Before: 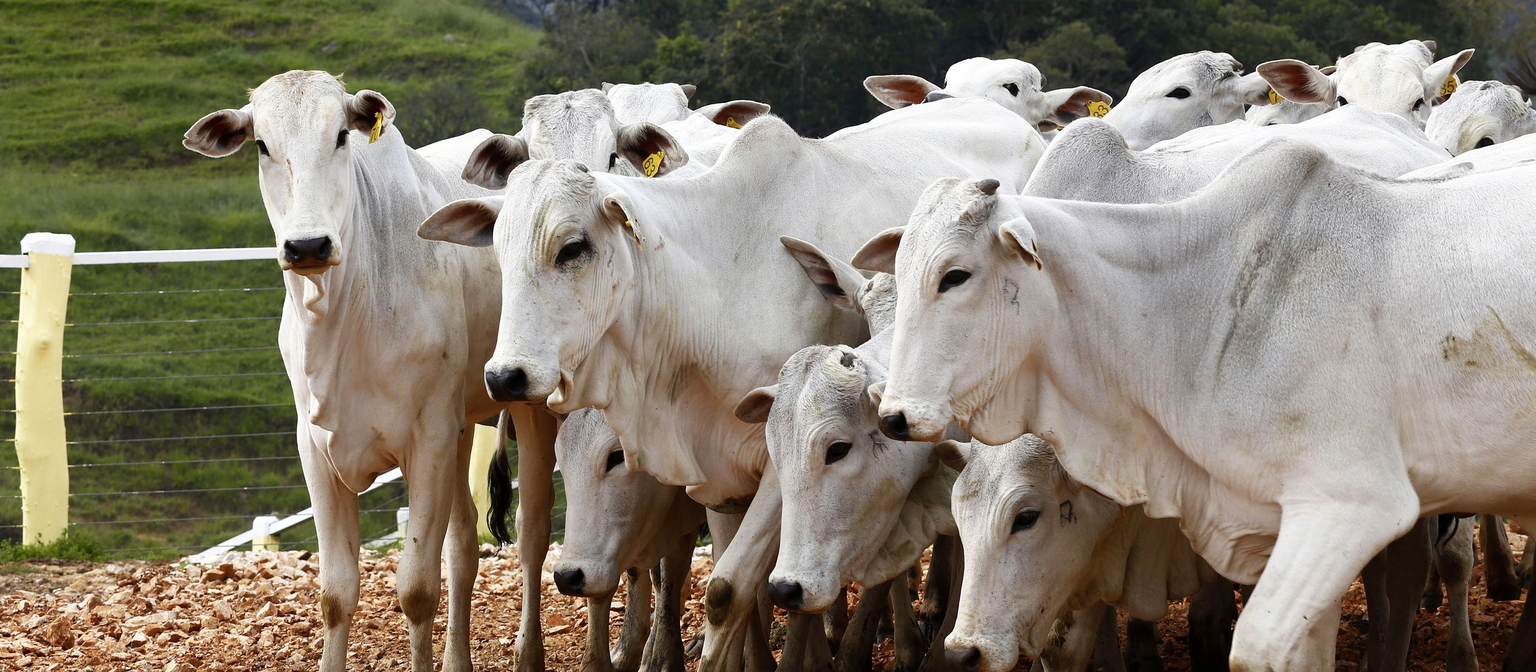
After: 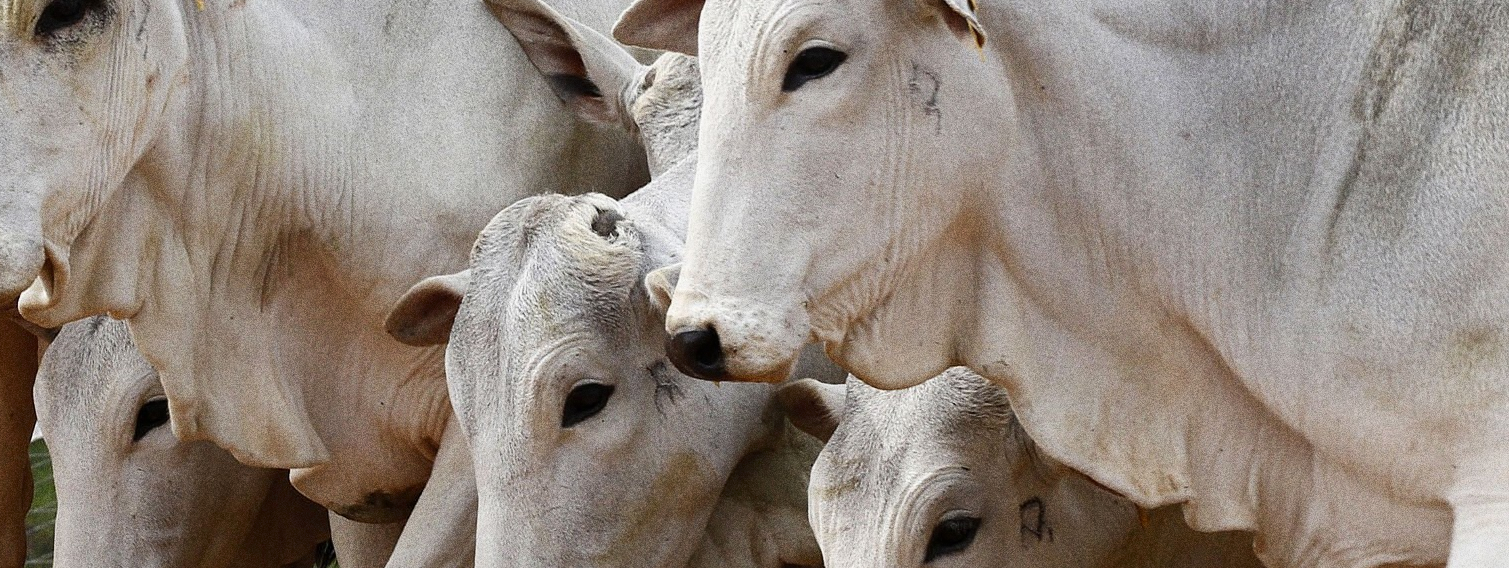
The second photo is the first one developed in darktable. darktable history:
crop: left 35.03%, top 36.625%, right 14.663%, bottom 20.057%
exposure: exposure -0.064 EV, compensate highlight preservation false
grain: strength 49.07%
